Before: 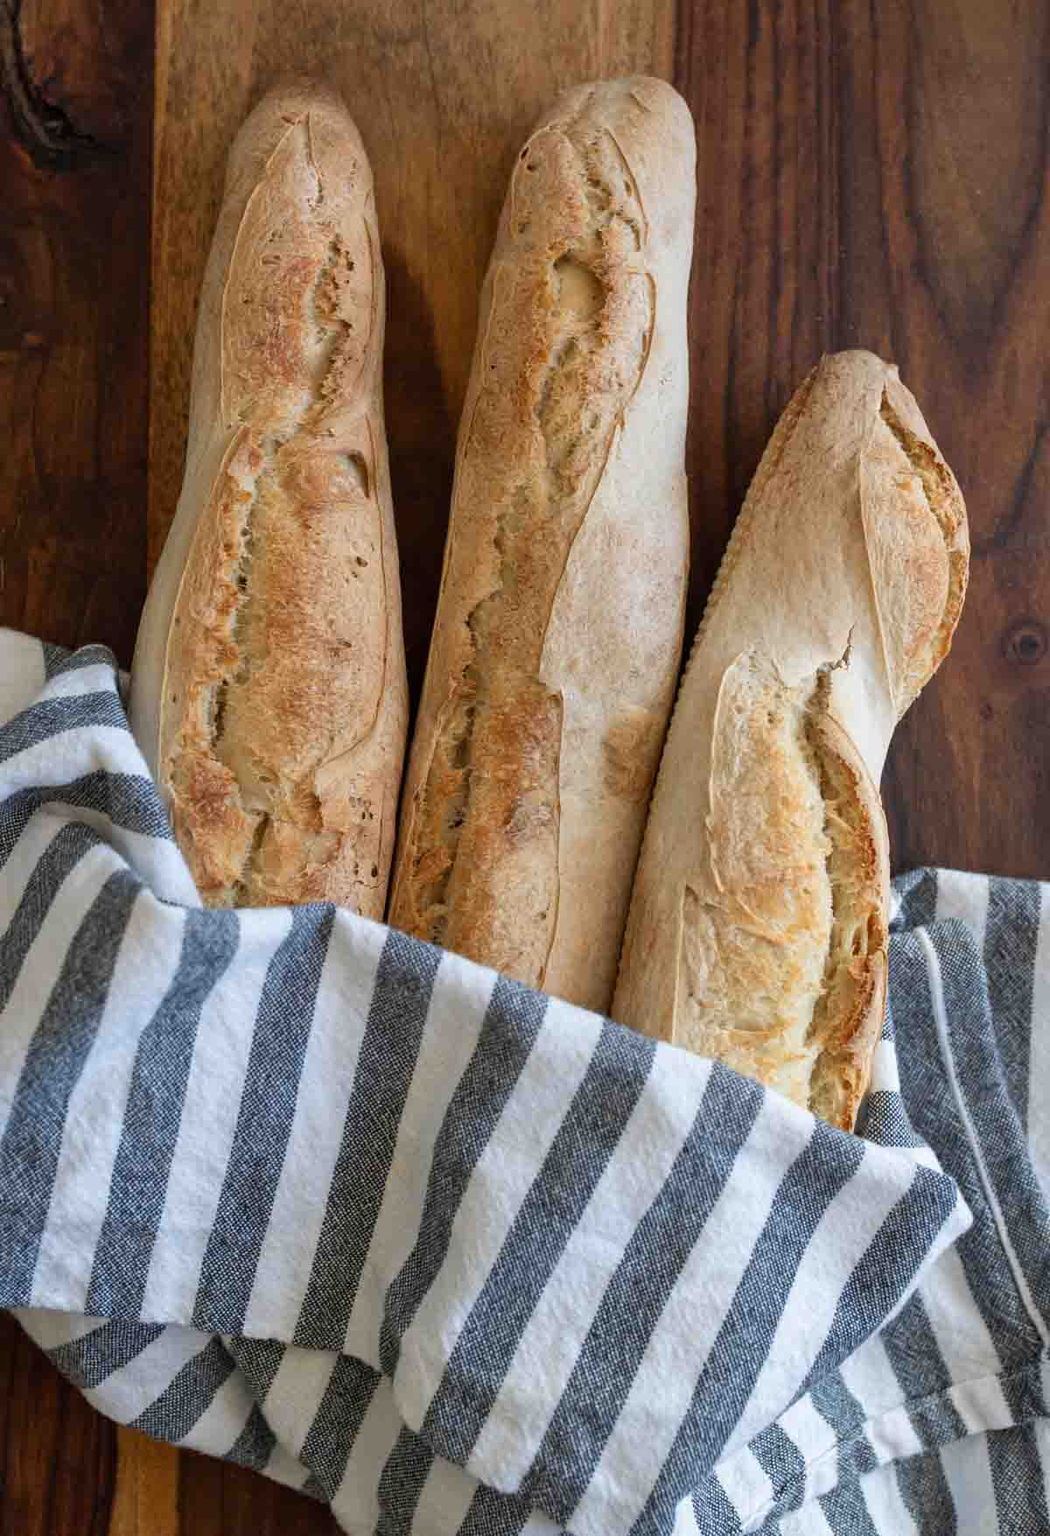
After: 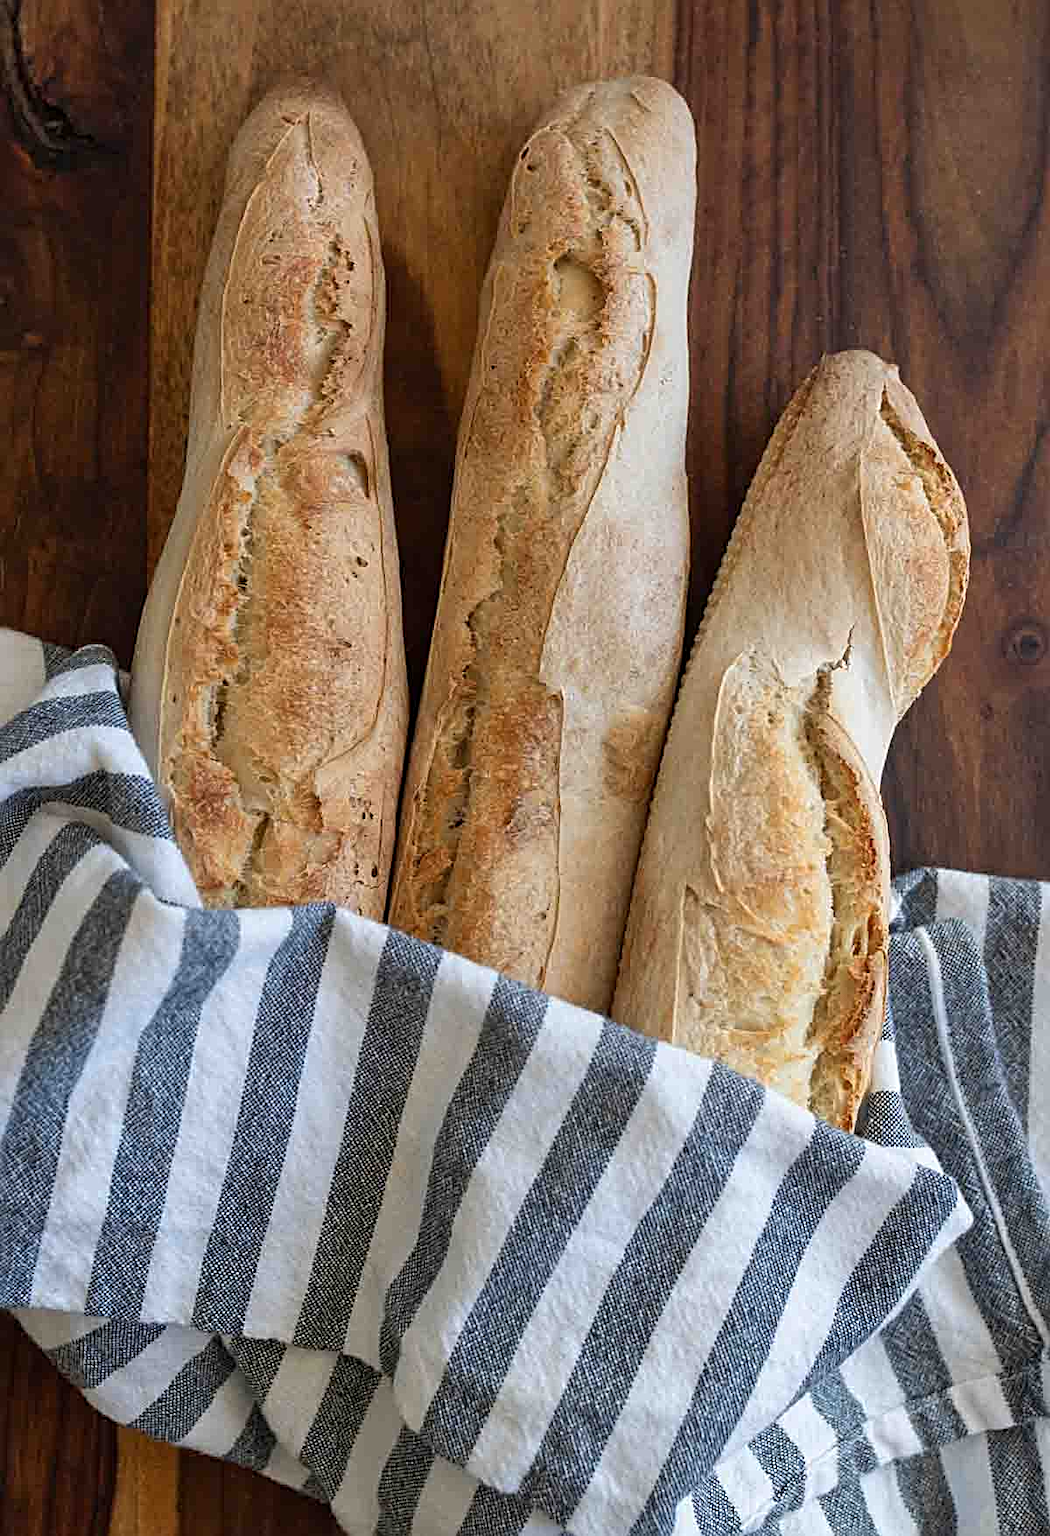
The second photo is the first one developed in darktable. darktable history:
sharpen: radius 2.53, amount 0.622
